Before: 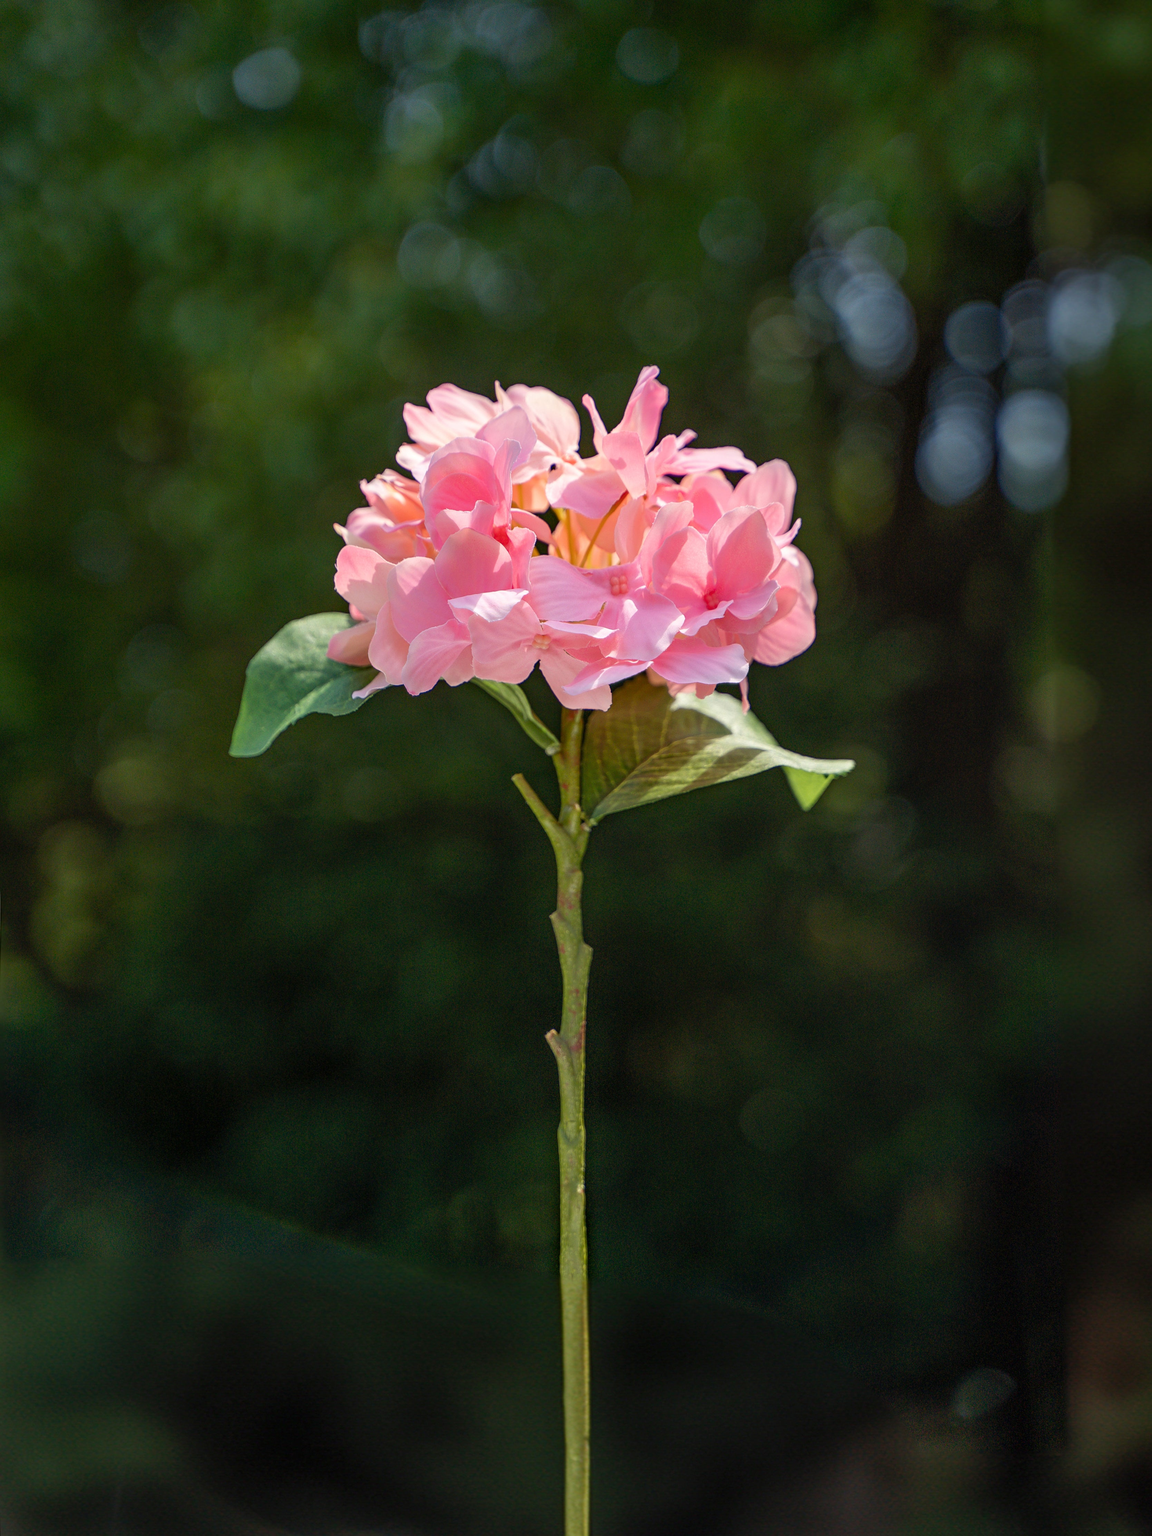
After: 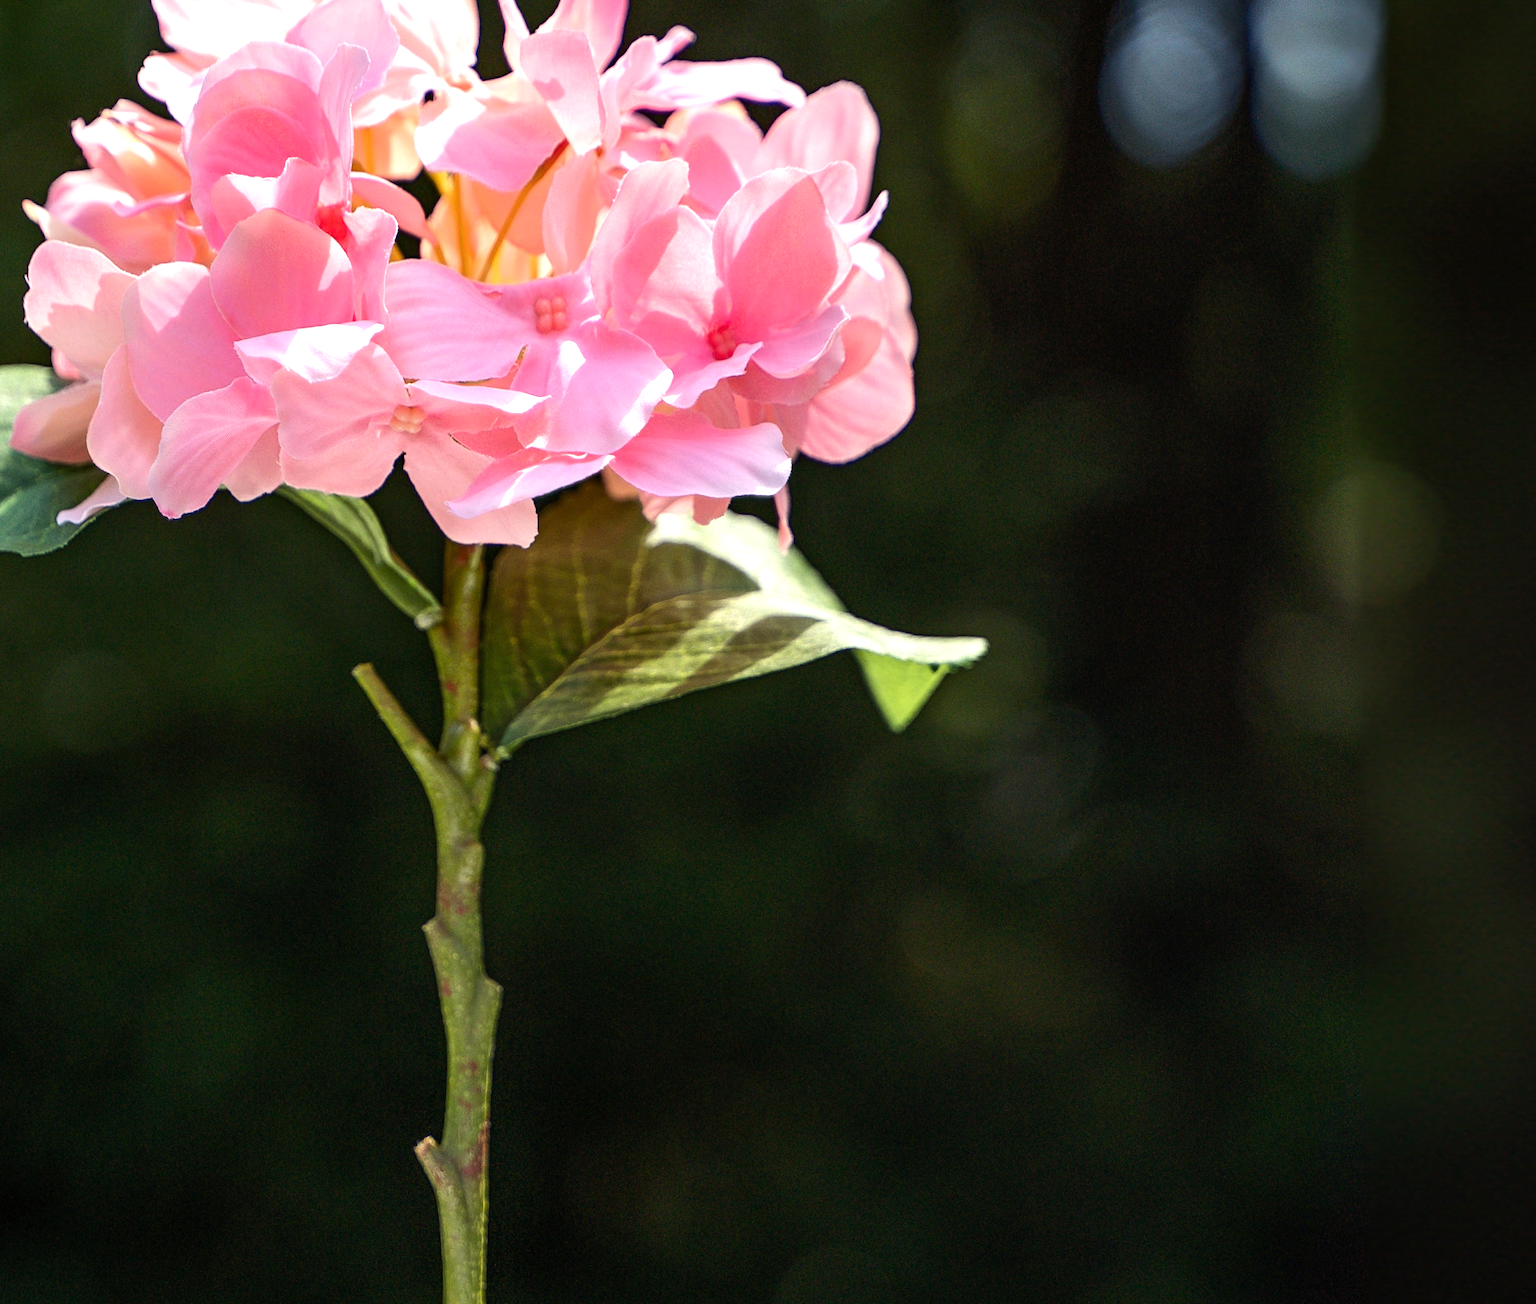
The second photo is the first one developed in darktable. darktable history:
tone equalizer: -8 EV -0.75 EV, -7 EV -0.7 EV, -6 EV -0.6 EV, -5 EV -0.4 EV, -3 EV 0.4 EV, -2 EV 0.6 EV, -1 EV 0.7 EV, +0 EV 0.75 EV, edges refinement/feathering 500, mask exposure compensation -1.57 EV, preserve details no
exposure: compensate highlight preservation false
crop and rotate: left 27.938%, top 27.046%, bottom 27.046%
